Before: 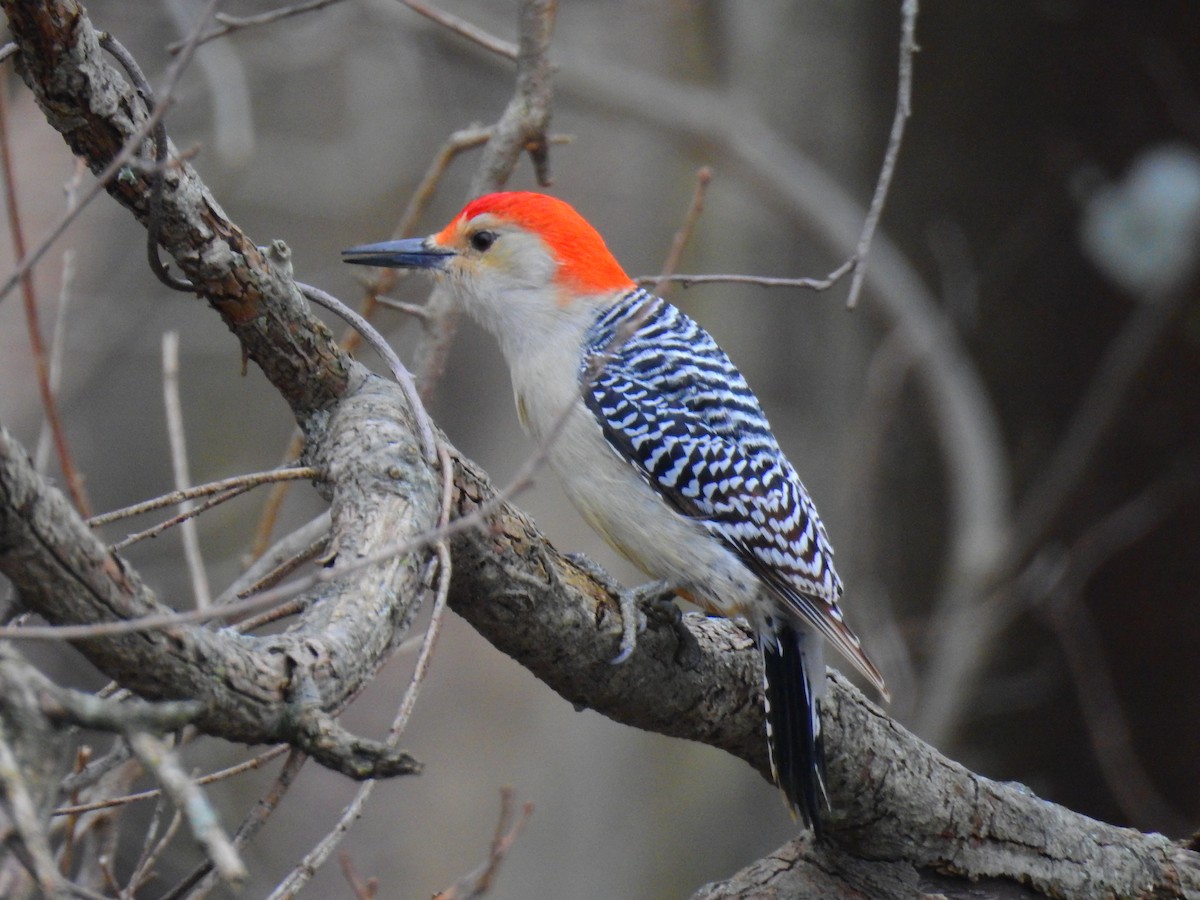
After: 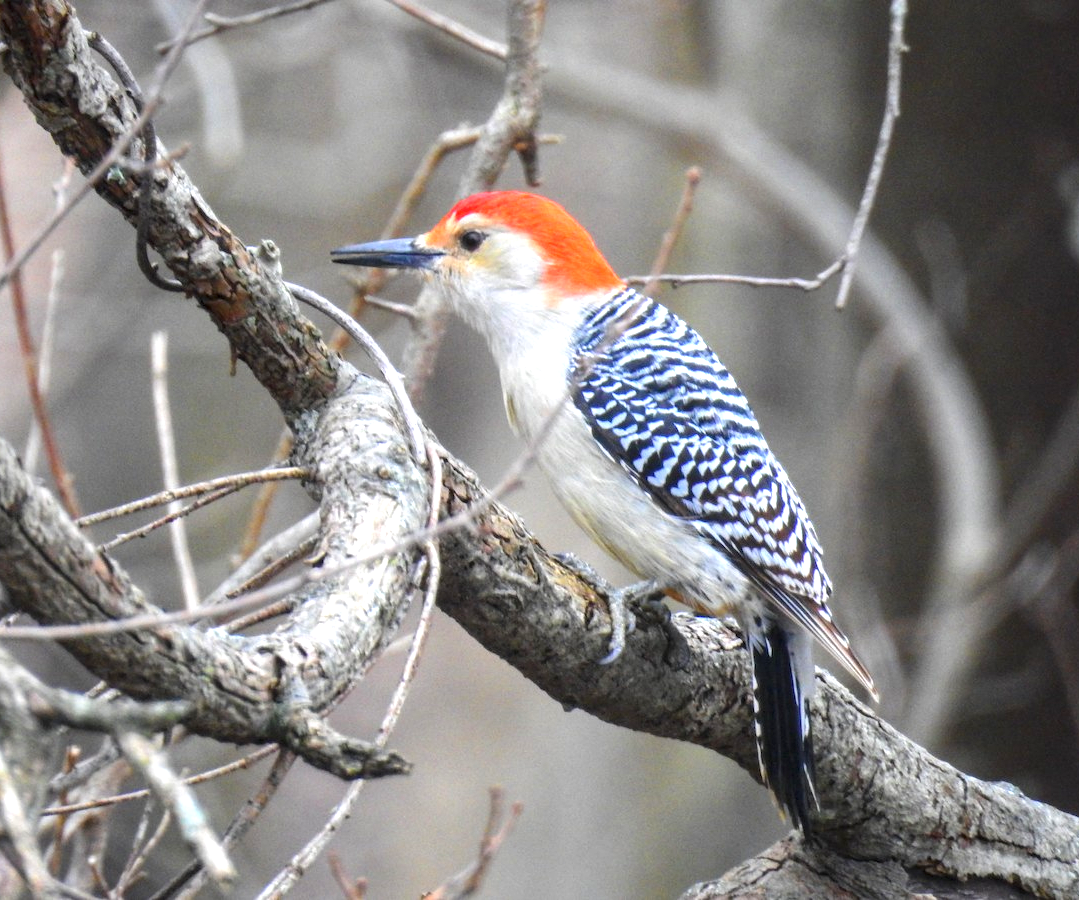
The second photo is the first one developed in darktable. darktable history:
exposure: black level correction 0, exposure 1.1 EV, compensate highlight preservation false
local contrast: detail 130%
crop and rotate: left 0.976%, right 9.072%
